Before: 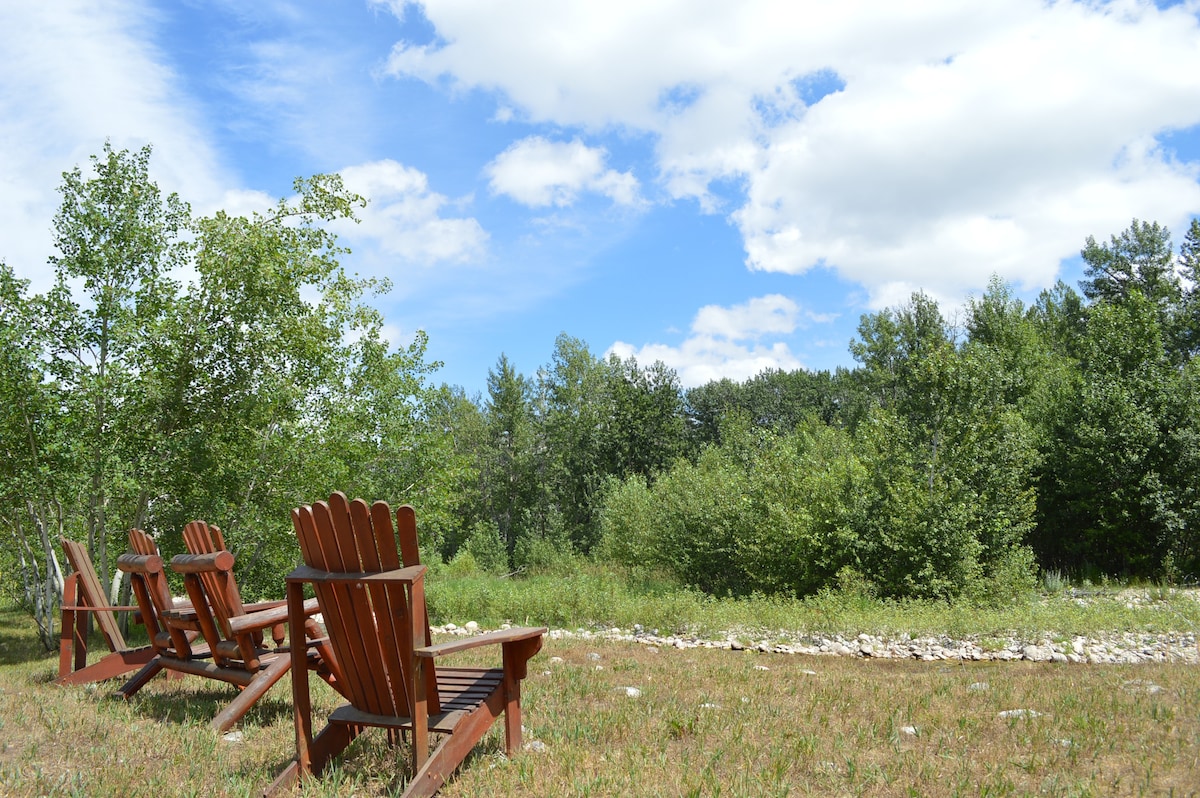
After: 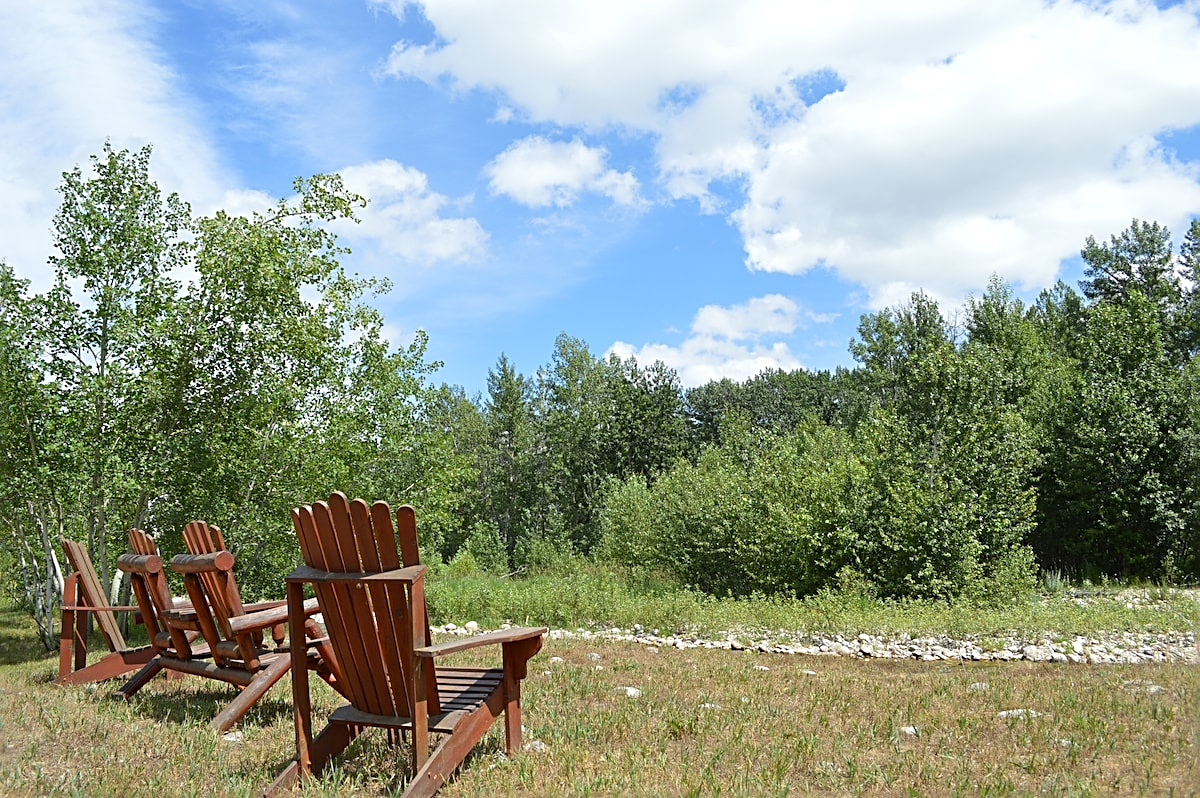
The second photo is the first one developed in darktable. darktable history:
sharpen: radius 2.532, amount 0.621
